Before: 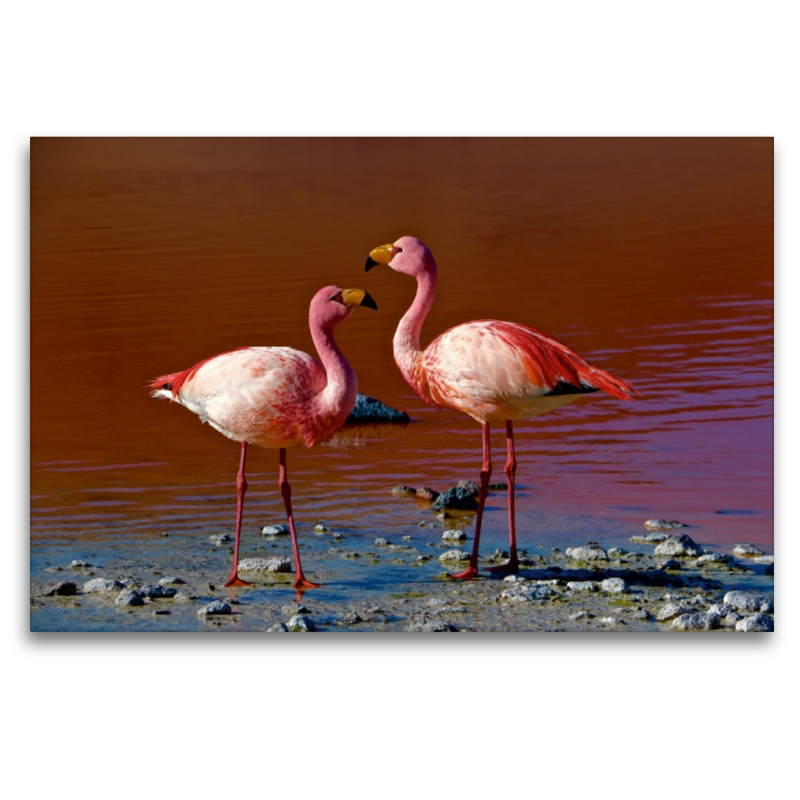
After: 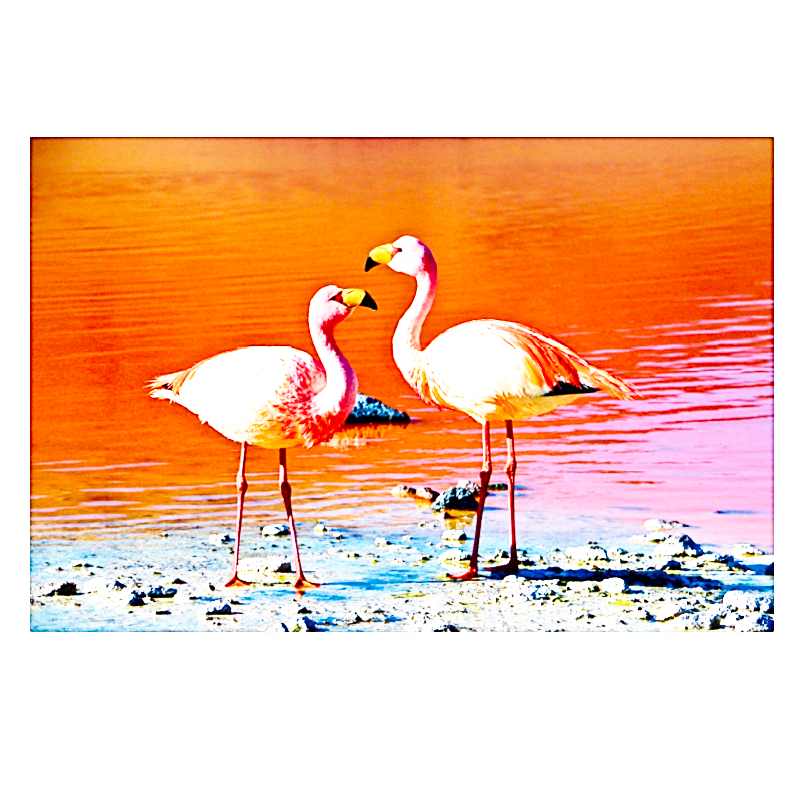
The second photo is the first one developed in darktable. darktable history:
base curve: curves: ch0 [(0, 0) (0.007, 0.004) (0.027, 0.03) (0.046, 0.07) (0.207, 0.54) (0.442, 0.872) (0.673, 0.972) (1, 1)], preserve colors none
shadows and highlights: shadows 31.68, highlights -32.7, highlights color adjustment 52.94%, soften with gaussian
sharpen: on, module defaults
exposure: black level correction 0, exposure 2 EV, compensate highlight preservation false
